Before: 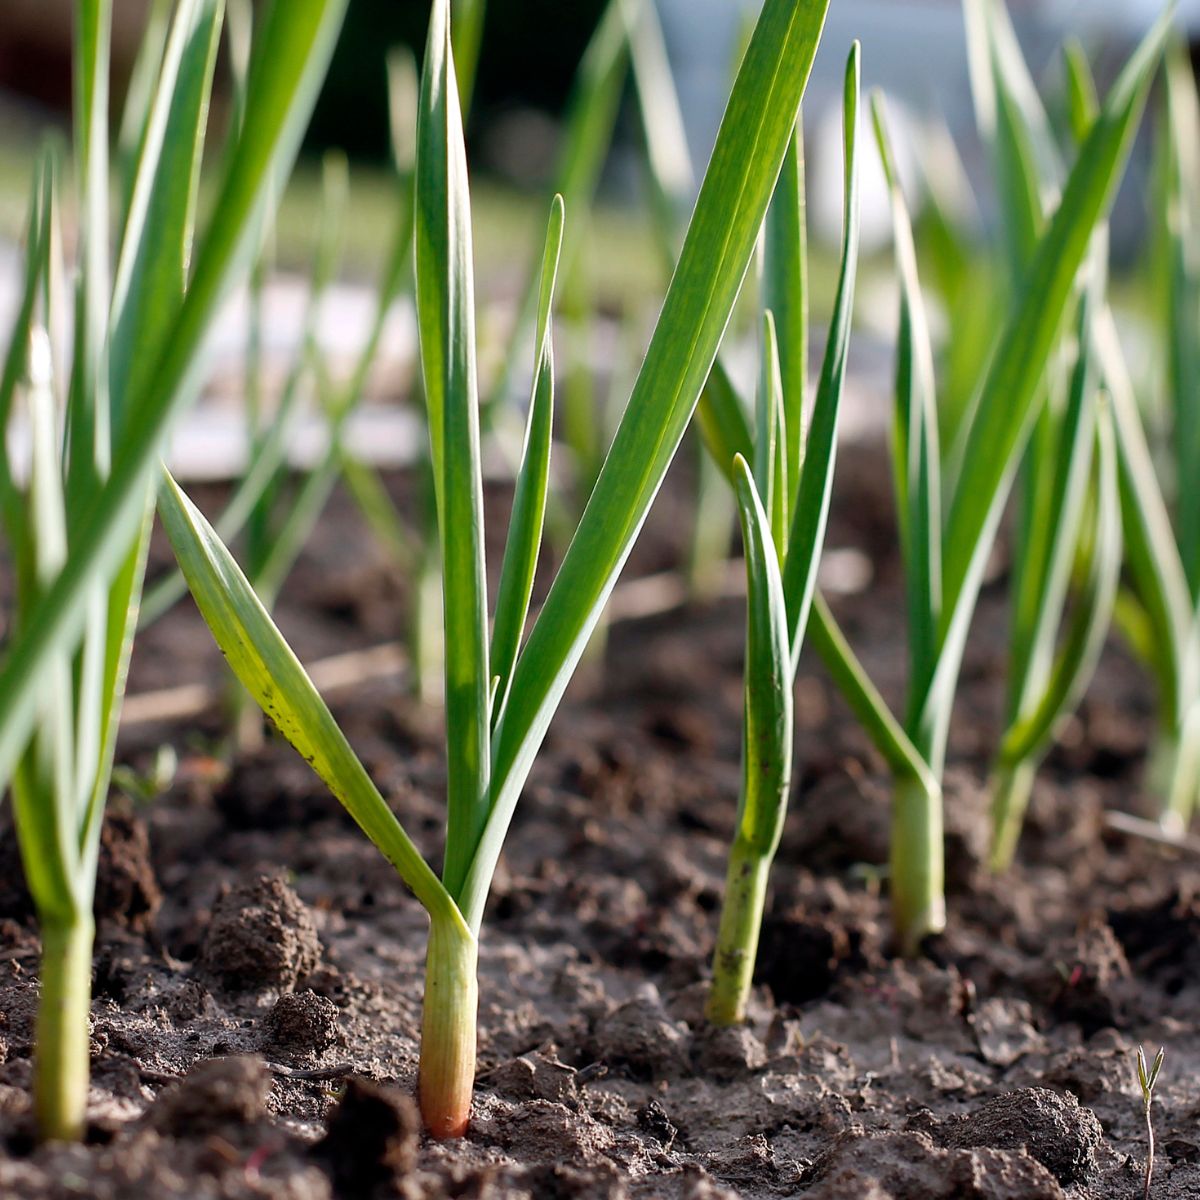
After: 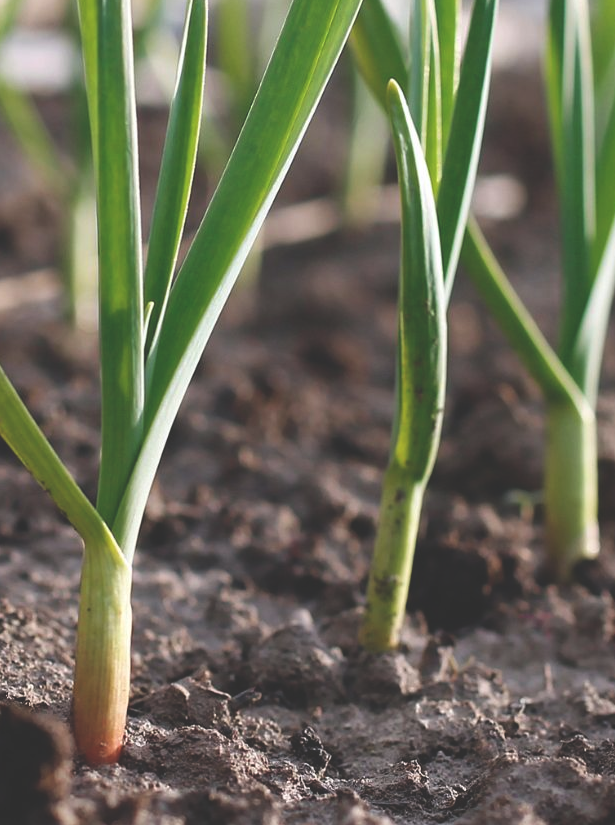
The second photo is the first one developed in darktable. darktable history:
exposure: black level correction -0.028, compensate highlight preservation false
crop and rotate: left 28.845%, top 31.207%, right 19.857%
